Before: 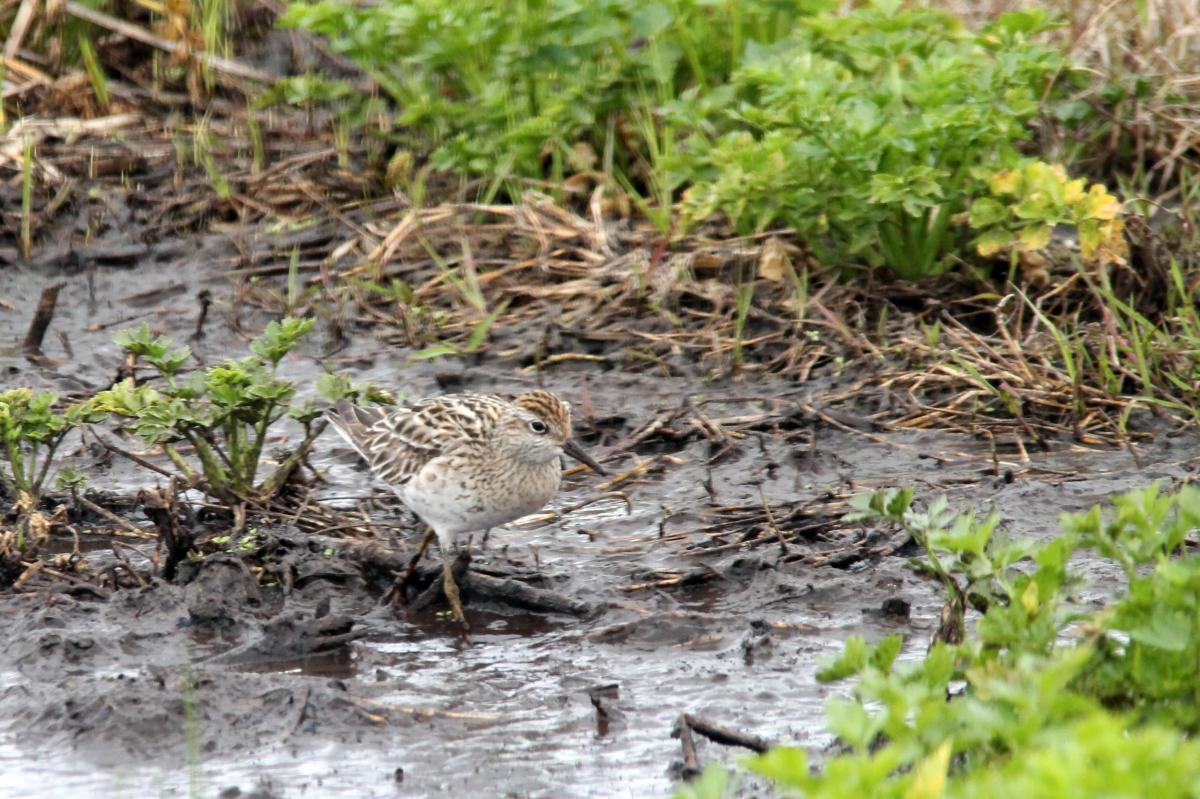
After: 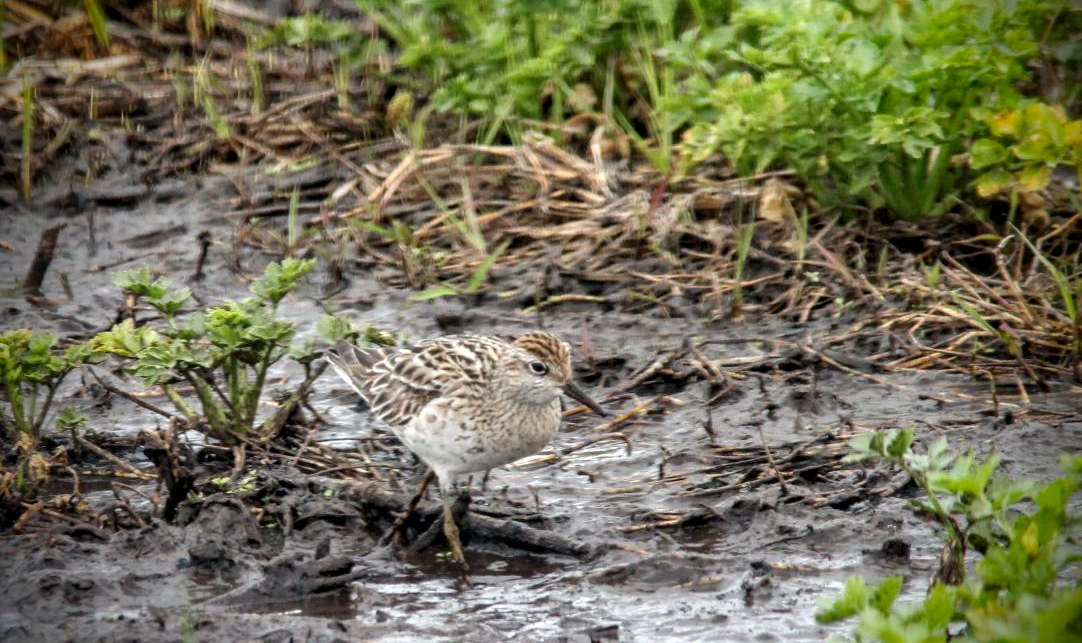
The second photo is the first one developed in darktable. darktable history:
local contrast: on, module defaults
crop: top 7.454%, right 9.765%, bottom 12.051%
vignetting: fall-off start 71.76%, brightness -0.995, saturation 0.489
